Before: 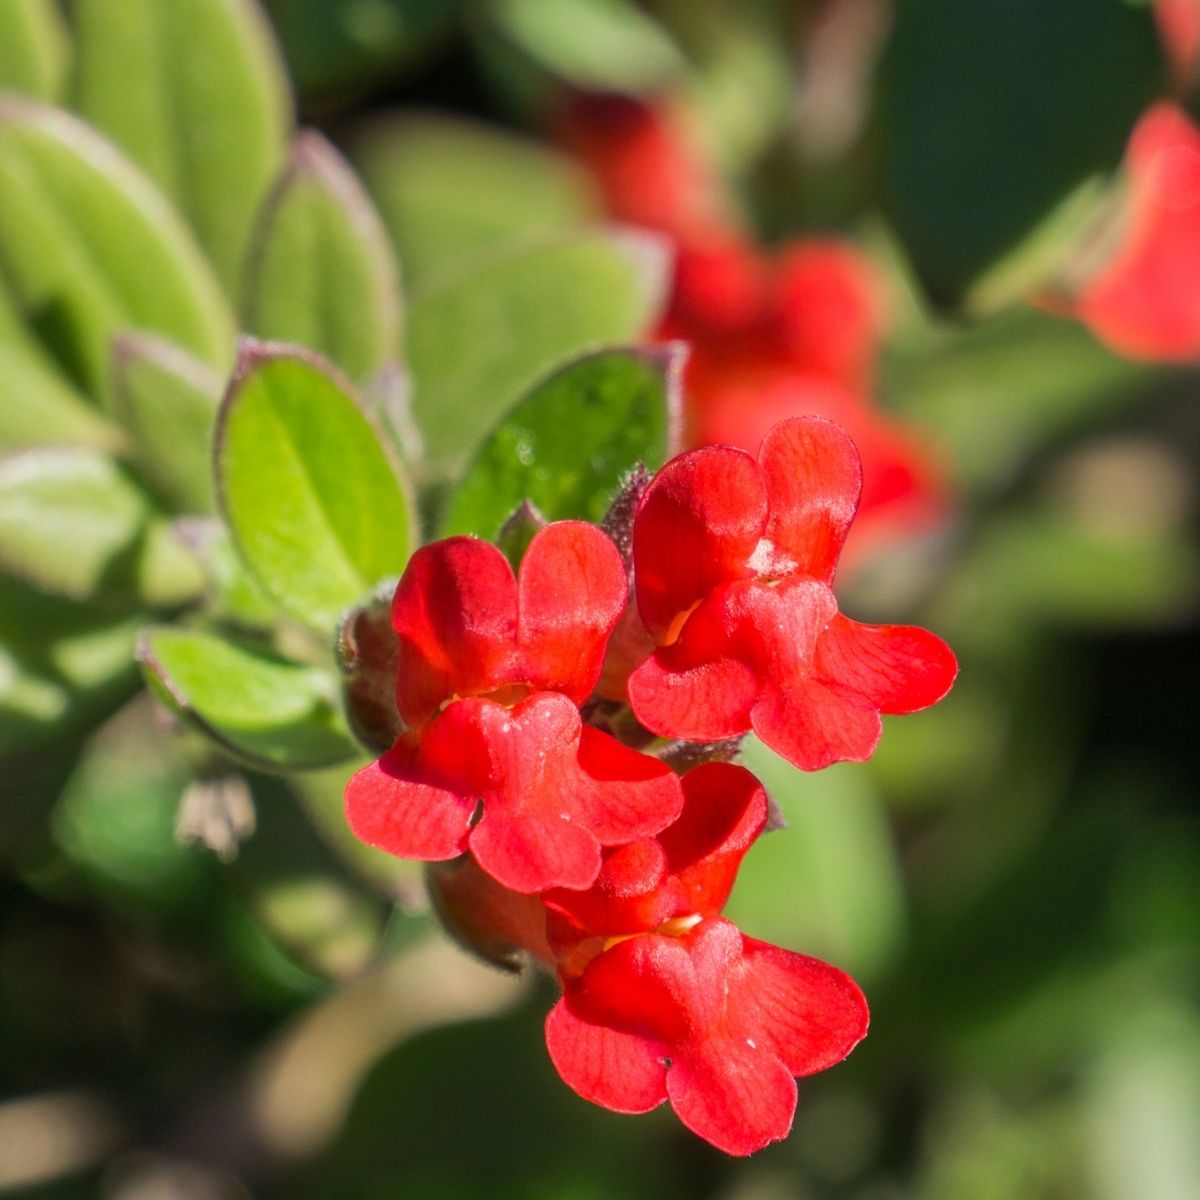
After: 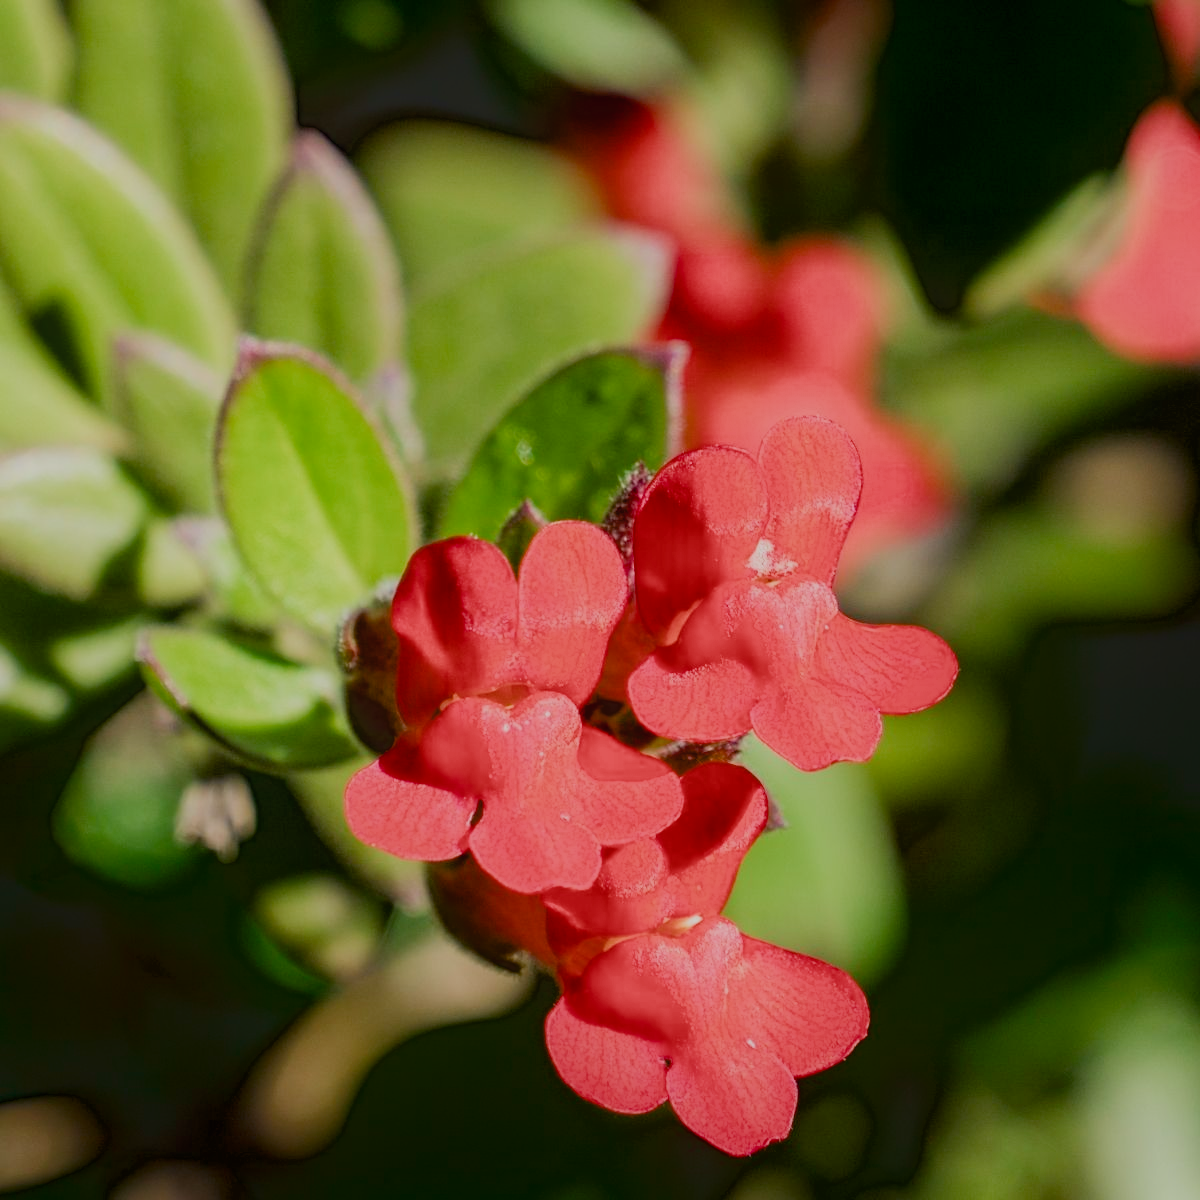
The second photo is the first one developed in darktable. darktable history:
exposure: black level correction 0.027, exposure -0.074 EV, compensate highlight preservation false
shadows and highlights: shadows -53.08, highlights 86.82, soften with gaussian
filmic rgb: black relative exposure -7.96 EV, white relative exposure 3.96 EV, threshold 5.96 EV, hardness 4.17, contrast 0.996, color science v5 (2021), iterations of high-quality reconstruction 0, contrast in shadows safe, contrast in highlights safe, enable highlight reconstruction true
